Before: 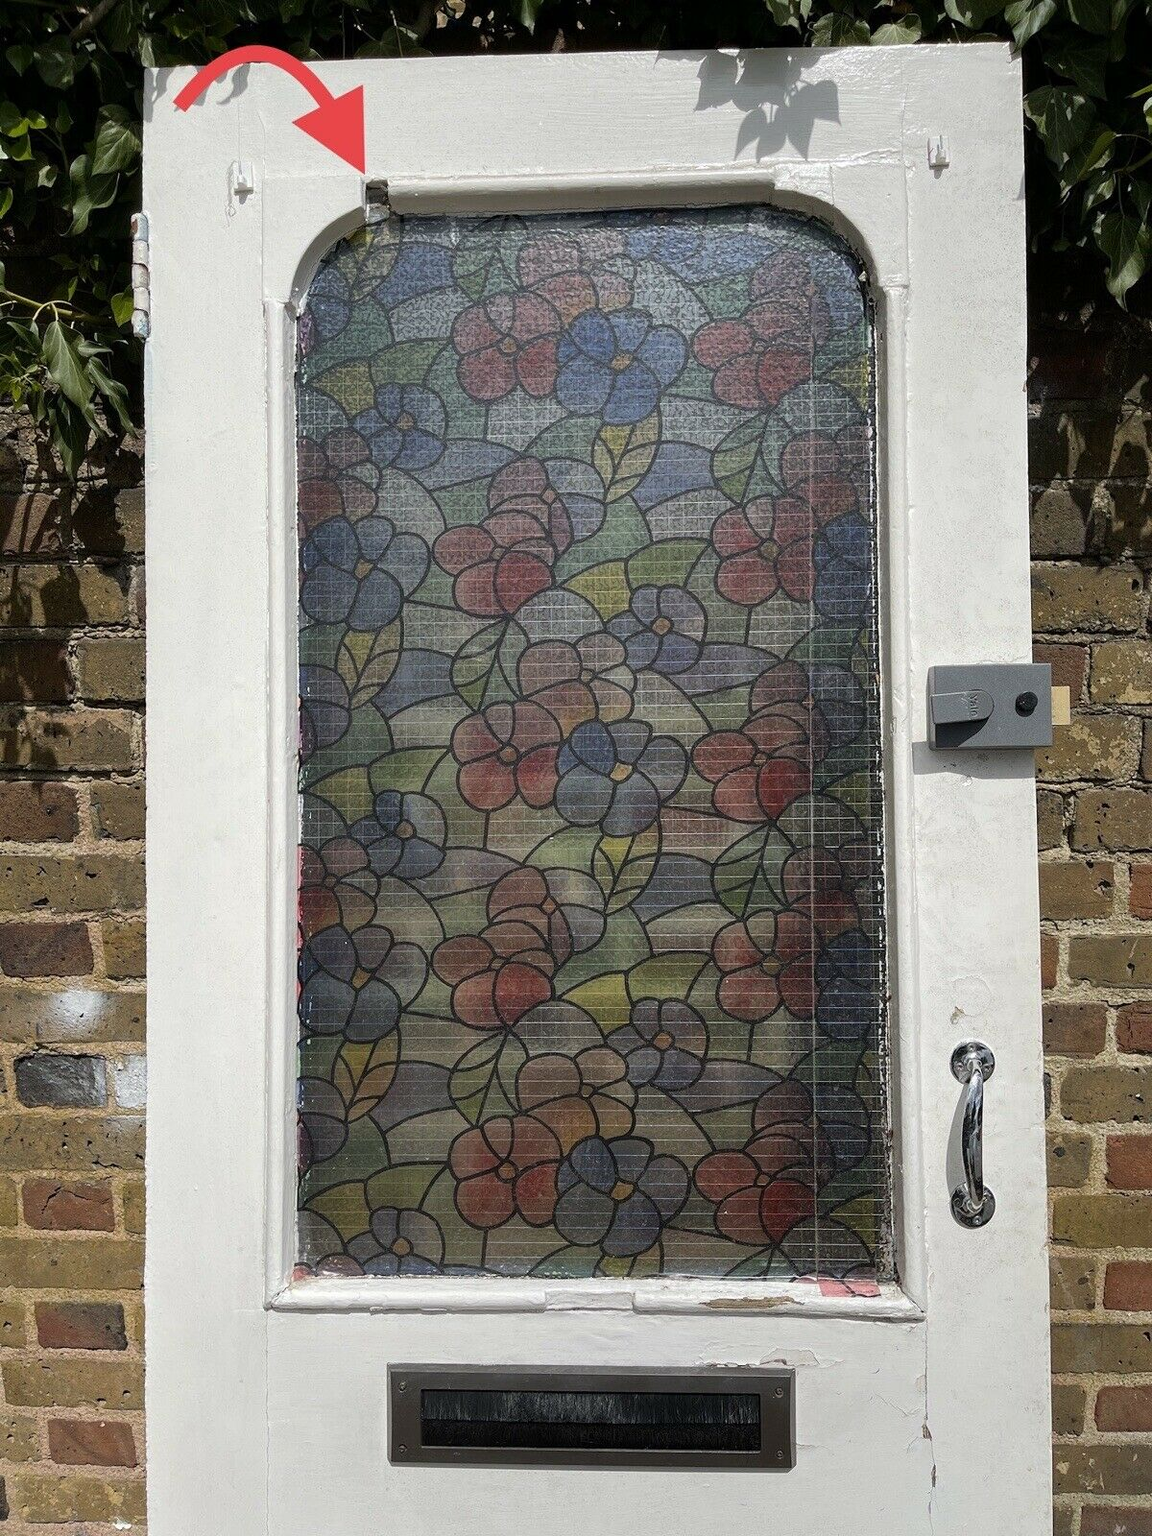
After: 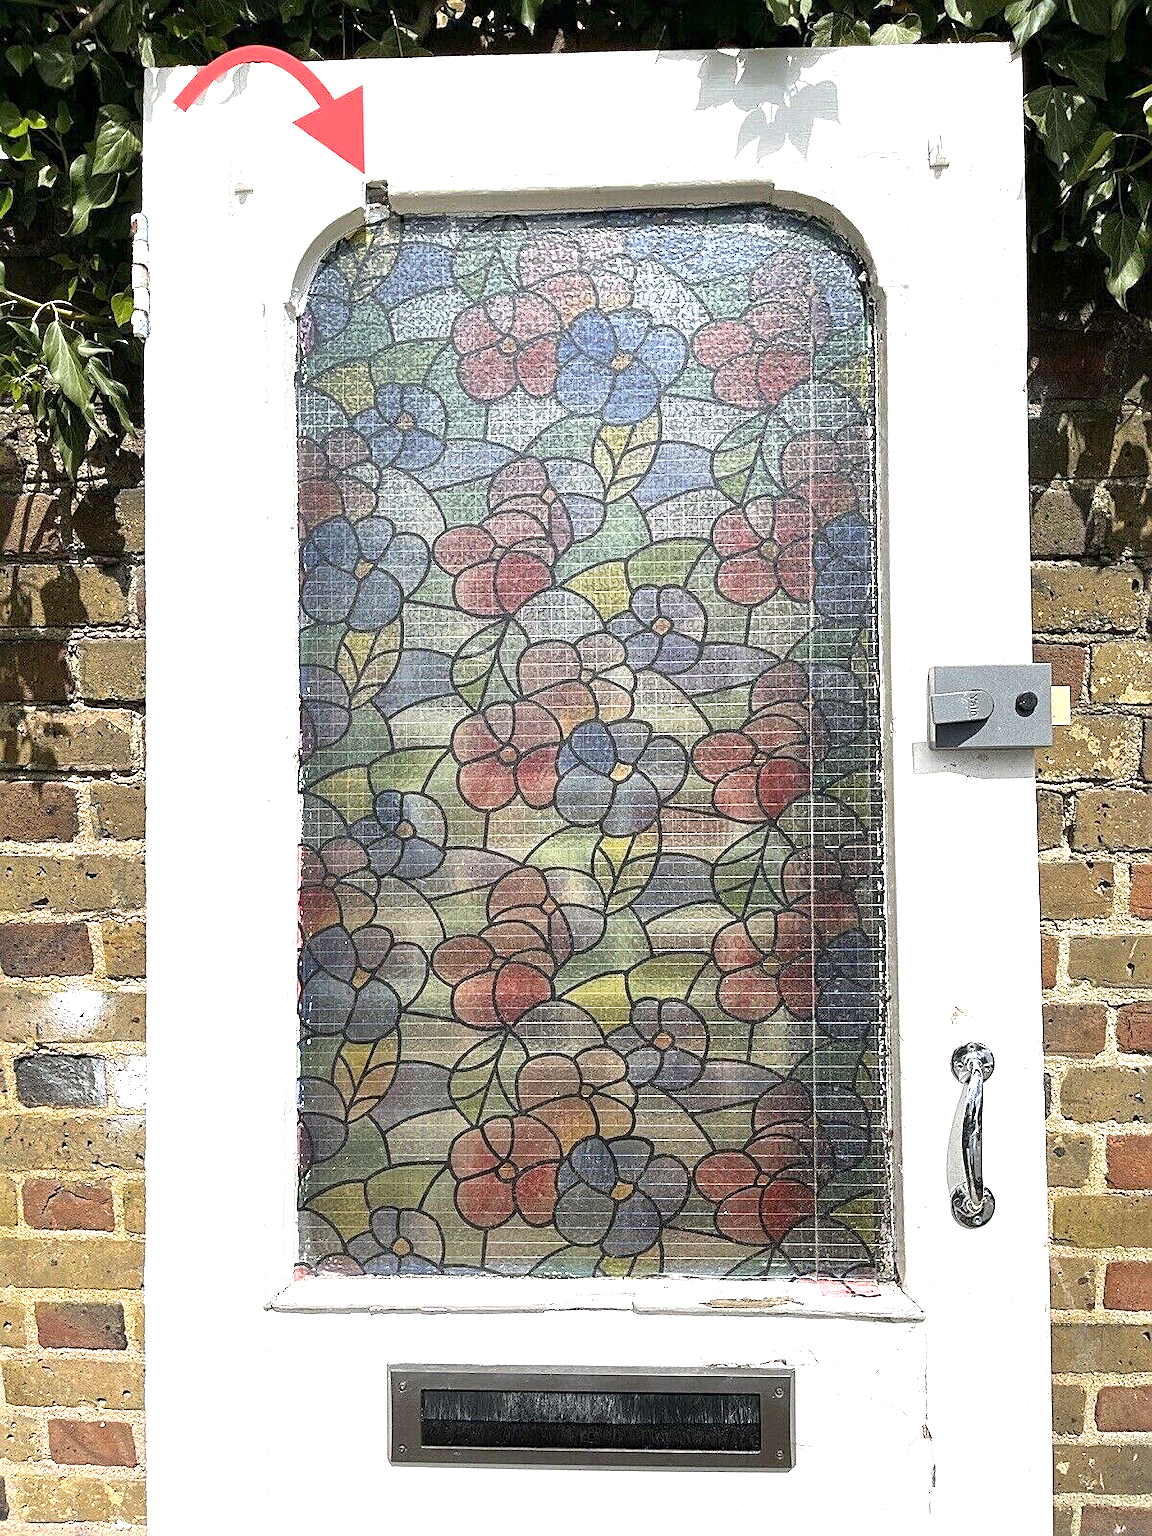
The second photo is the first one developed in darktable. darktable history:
sharpen: on, module defaults
exposure: black level correction 0, exposure 1.407 EV, compensate highlight preservation false
local contrast: mode bilateral grid, contrast 19, coarseness 51, detail 119%, midtone range 0.2
